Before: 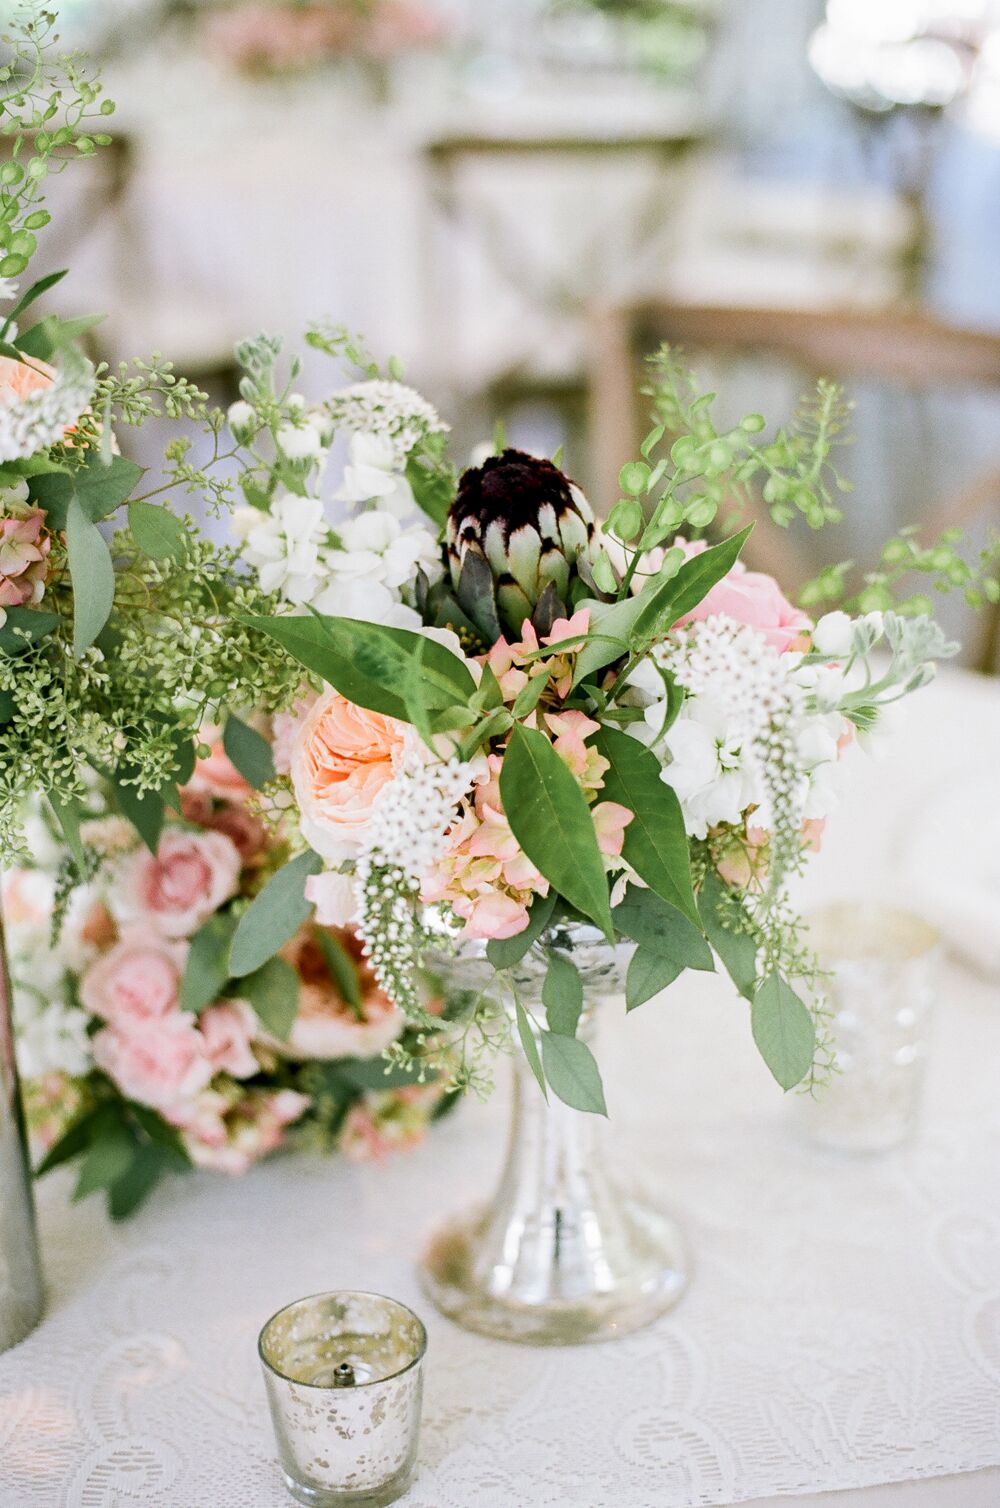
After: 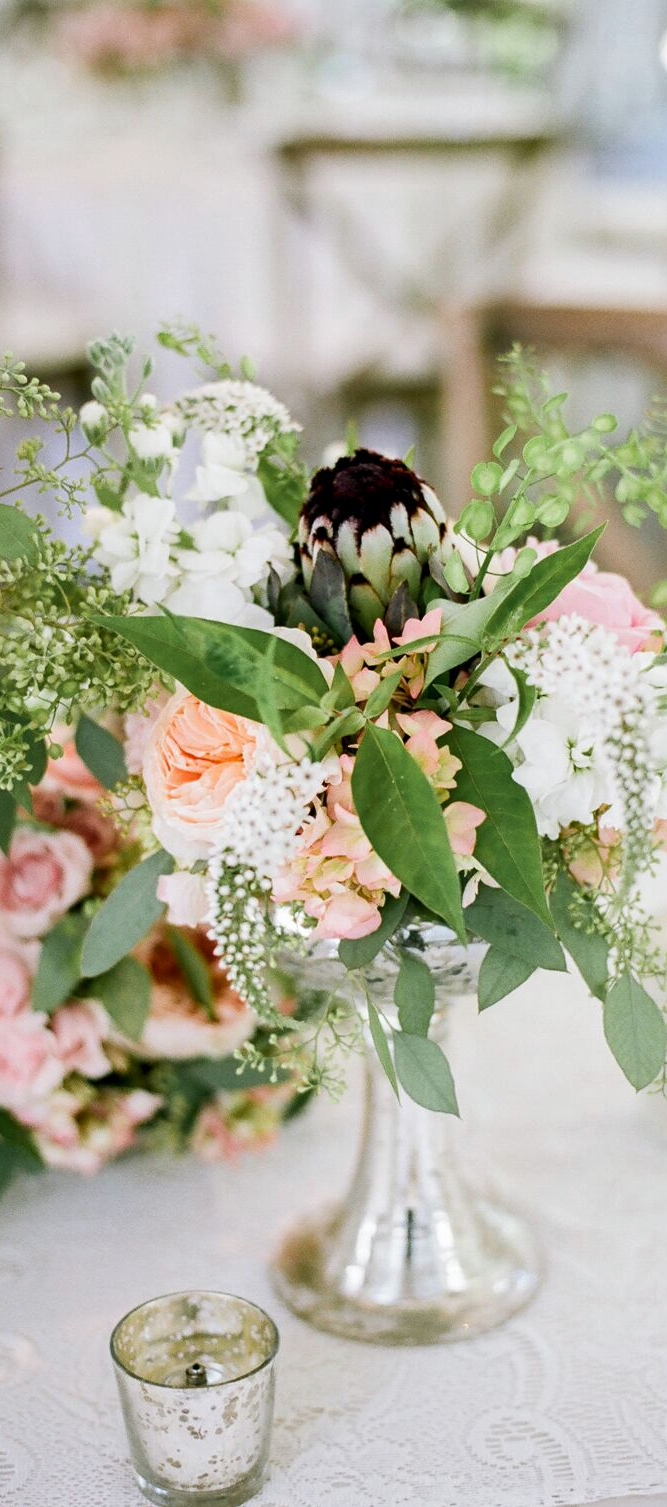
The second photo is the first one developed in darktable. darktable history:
crop and rotate: left 14.839%, right 18.407%
shadows and highlights: shadows 36.87, highlights -28.06, soften with gaussian
color correction: highlights a* -0.246, highlights b* -0.073
